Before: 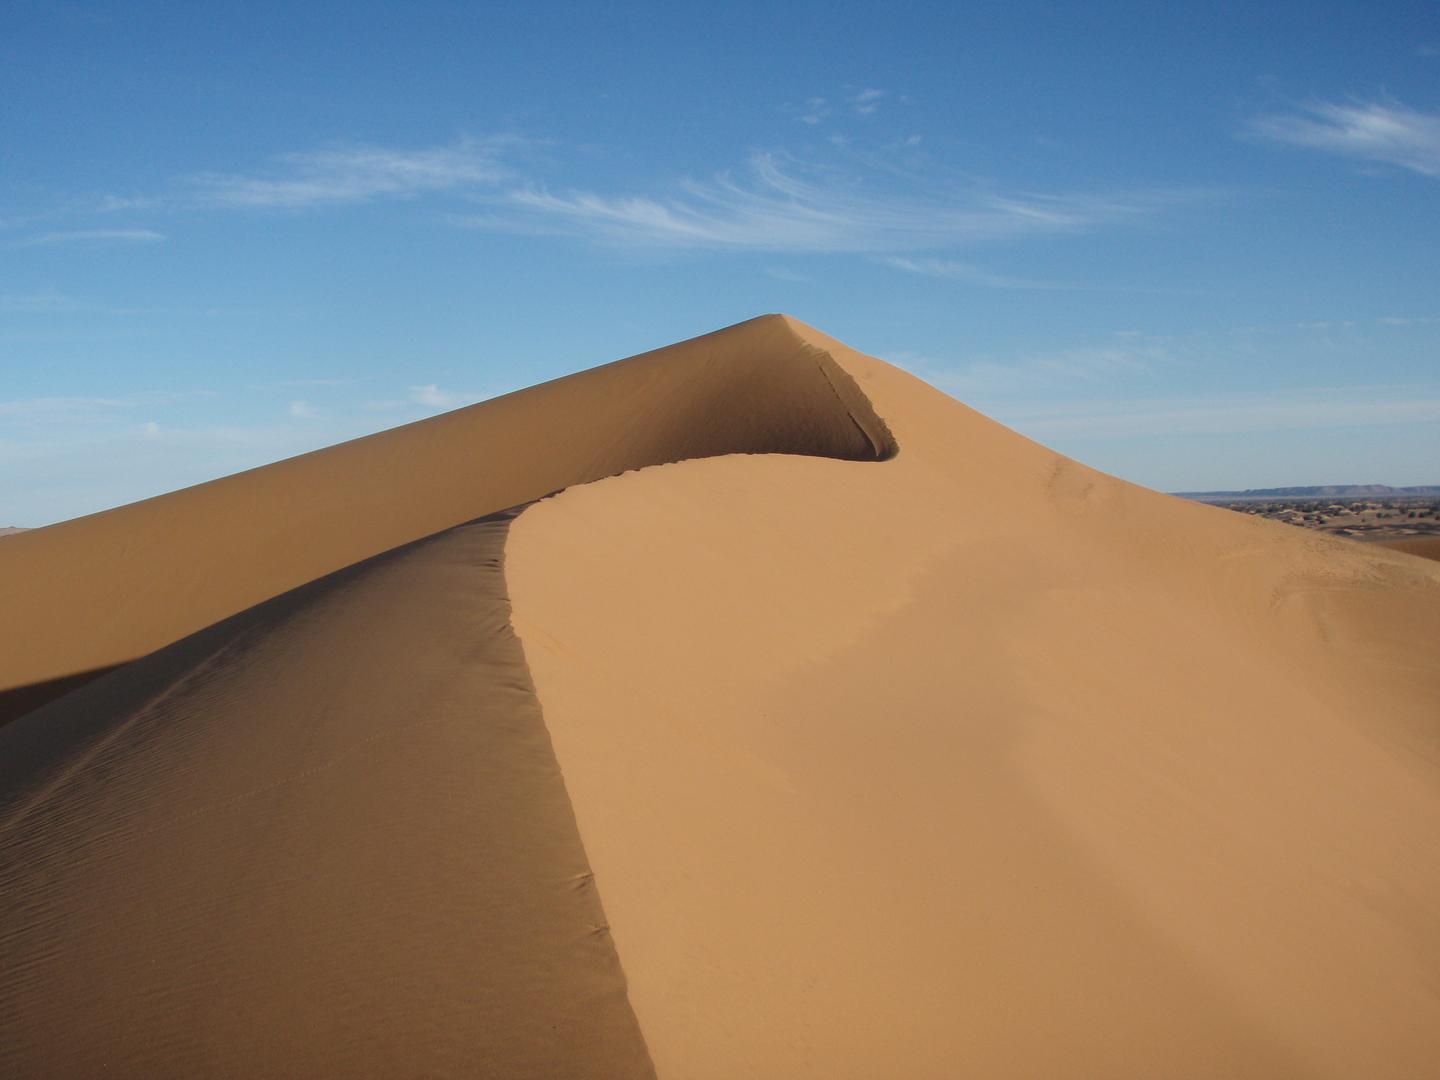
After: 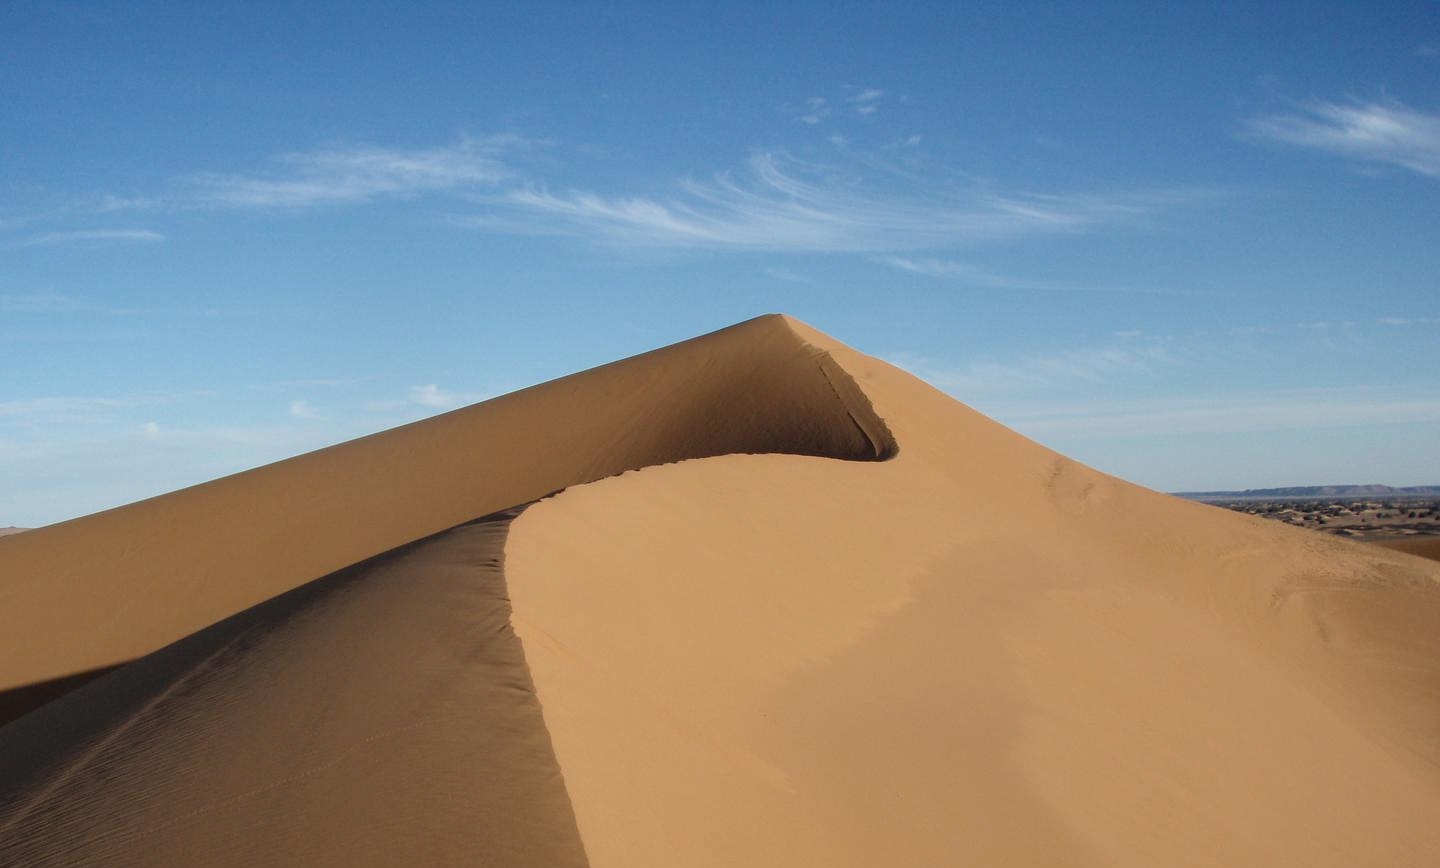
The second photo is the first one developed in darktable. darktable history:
crop: bottom 19.595%
local contrast: highlights 82%, shadows 80%
exposure: black level correction 0, compensate exposure bias true, compensate highlight preservation false
